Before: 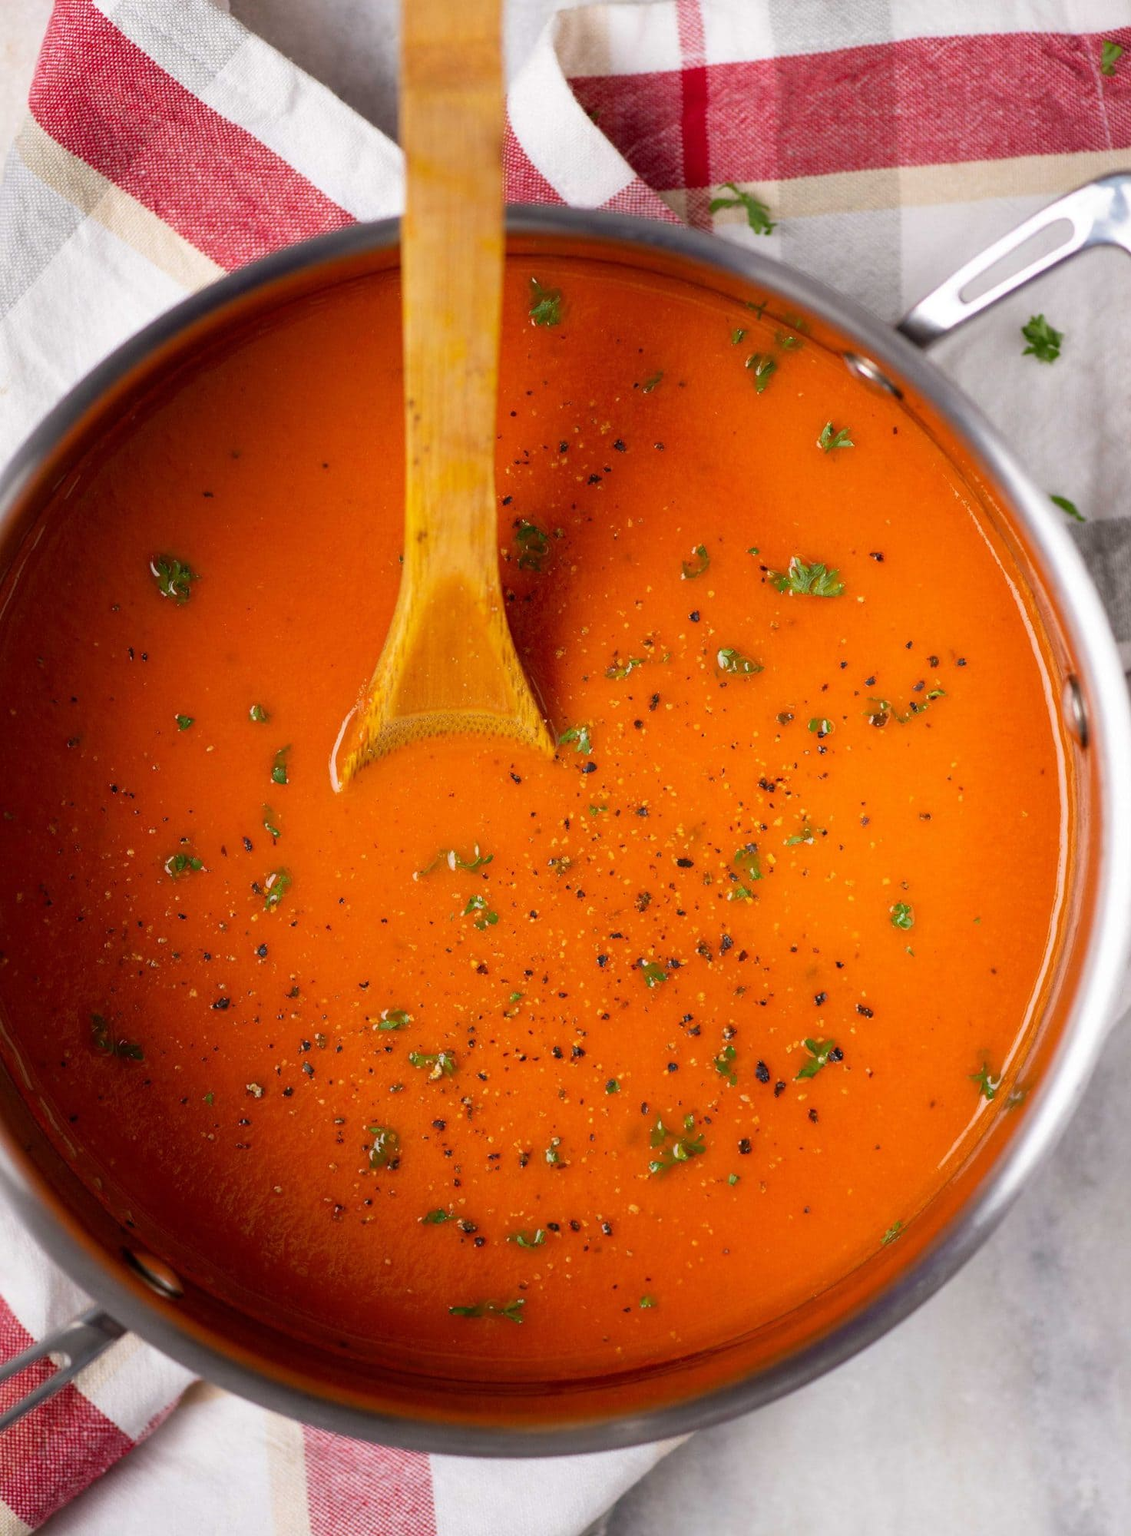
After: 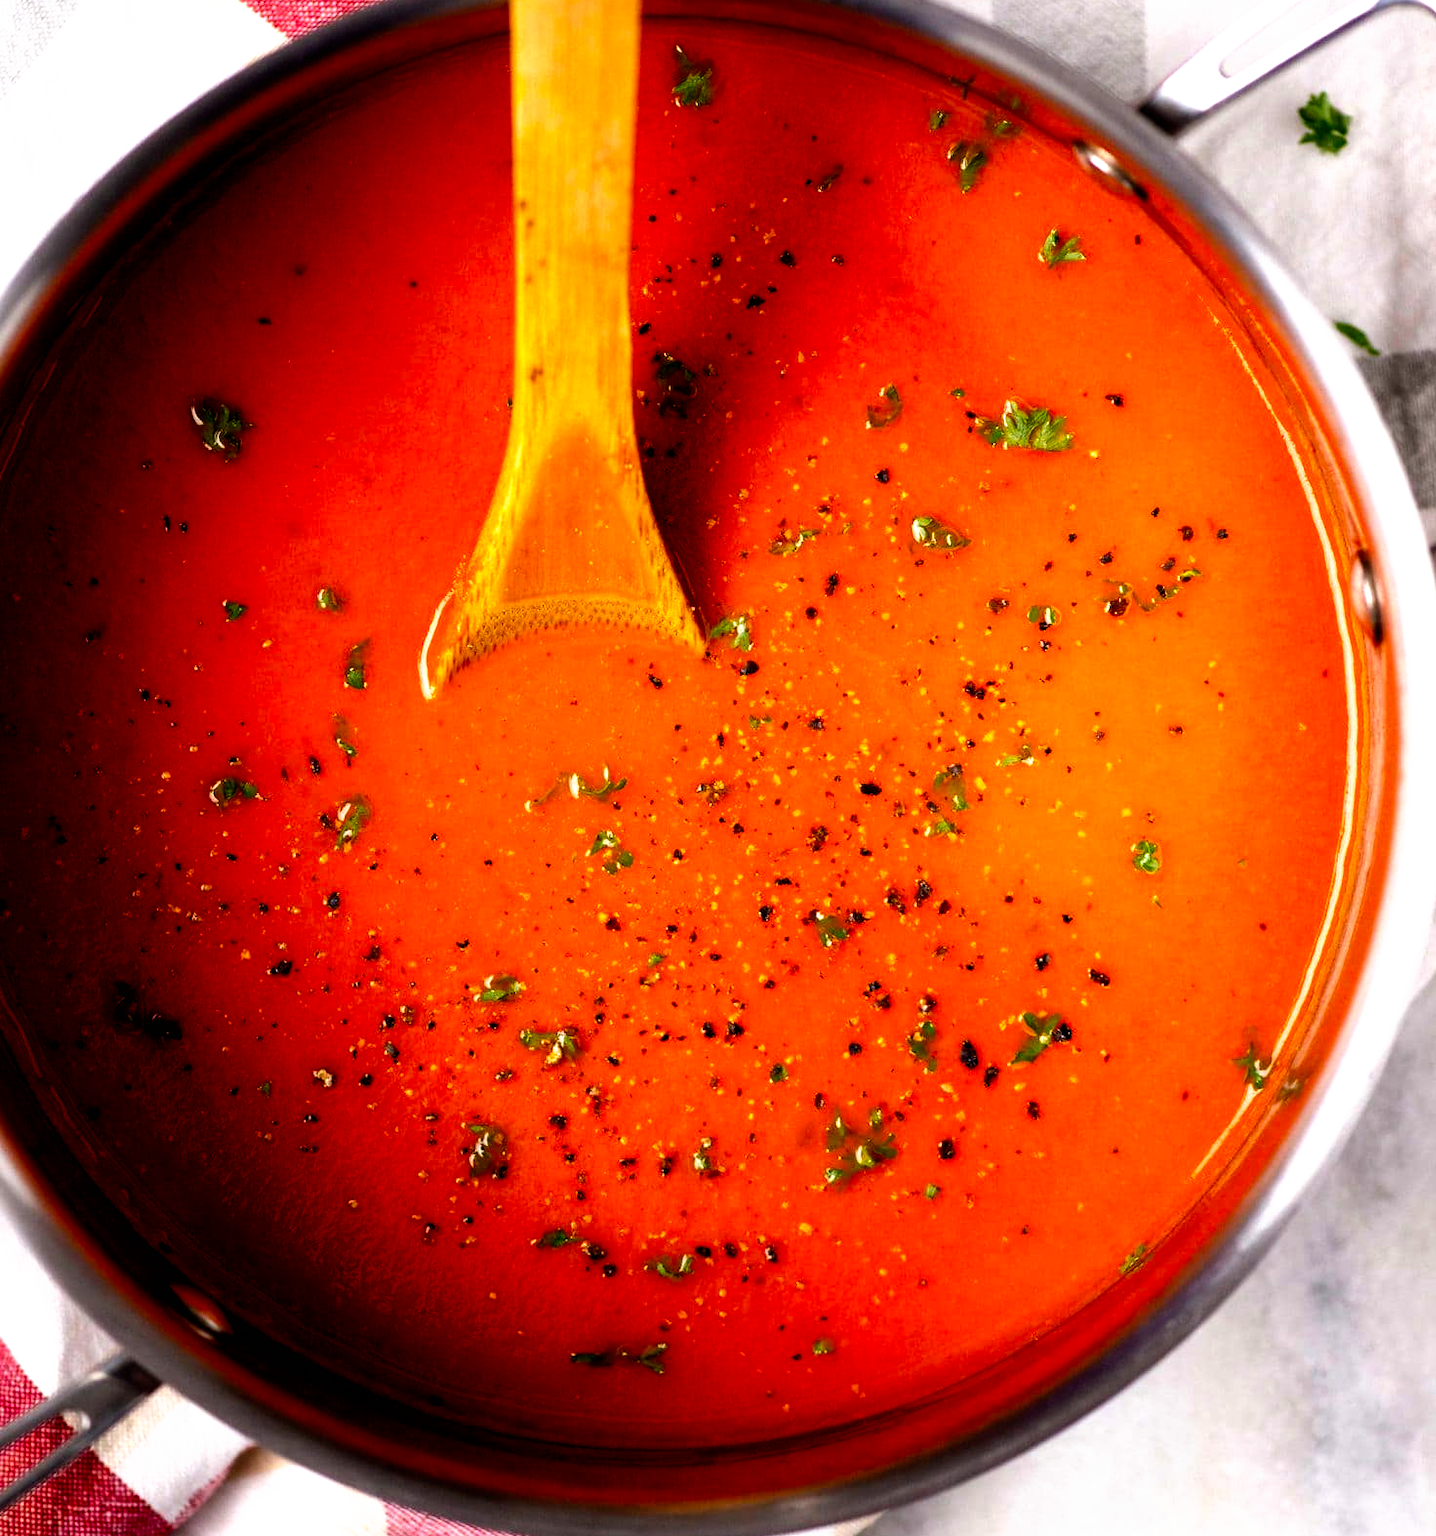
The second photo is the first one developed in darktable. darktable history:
exposure: black level correction 0.002, compensate highlight preservation false
crop and rotate: top 15.774%, bottom 5.506%
filmic rgb: black relative exposure -8.2 EV, white relative exposure 2.2 EV, threshold 3 EV, hardness 7.11, latitude 85.74%, contrast 1.696, highlights saturation mix -4%, shadows ↔ highlights balance -2.69%, preserve chrominance no, color science v5 (2021), contrast in shadows safe, contrast in highlights safe, enable highlight reconstruction true
